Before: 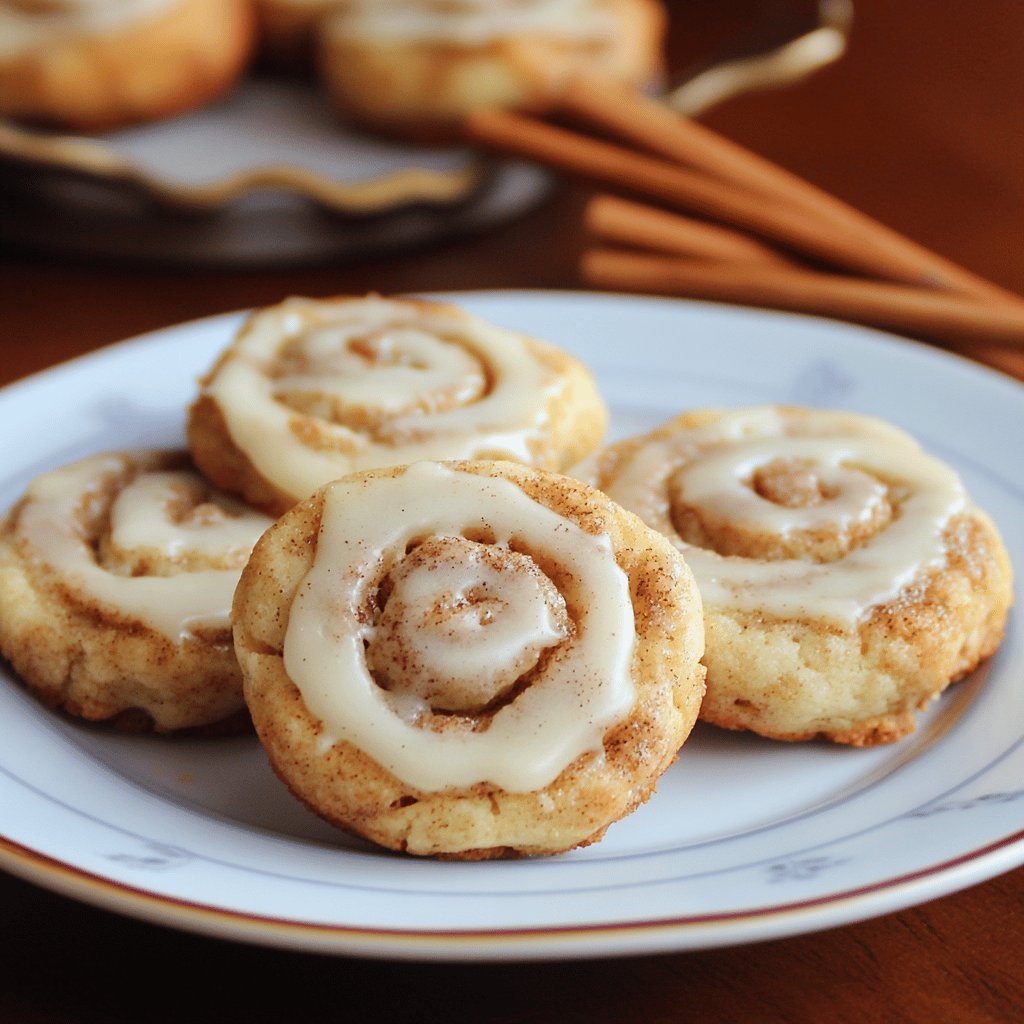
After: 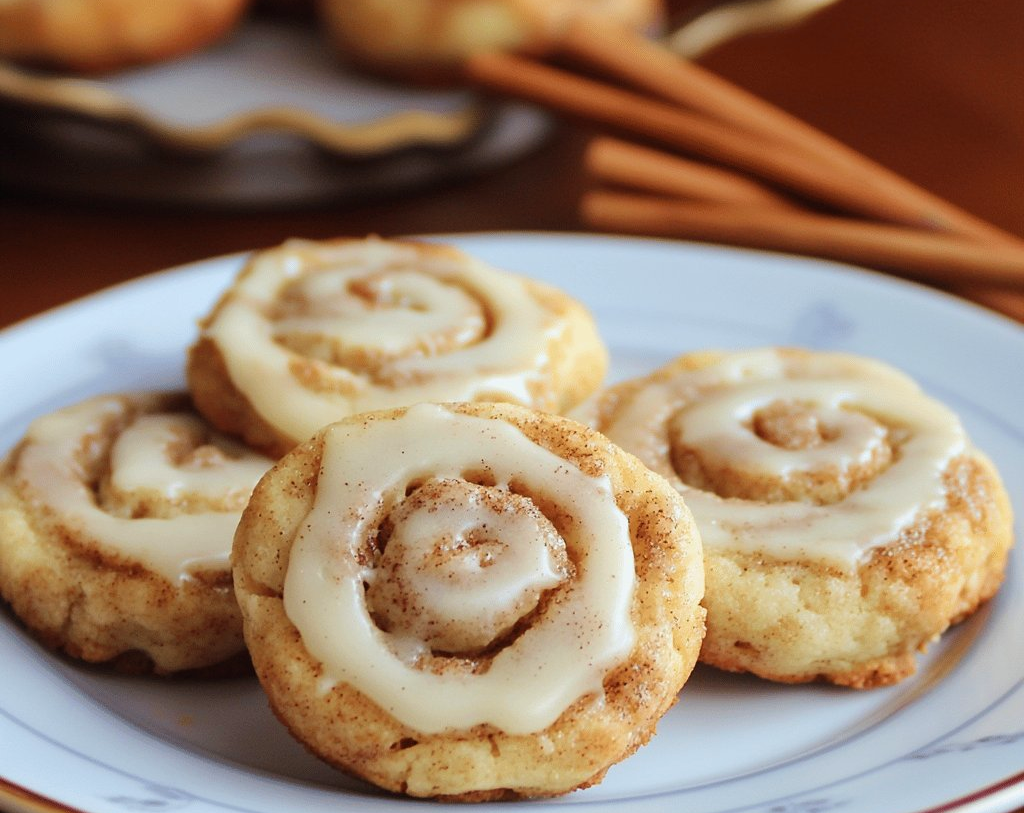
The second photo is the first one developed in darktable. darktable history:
velvia: strength 15%
exposure: compensate highlight preservation false
crop and rotate: top 5.667%, bottom 14.937%
